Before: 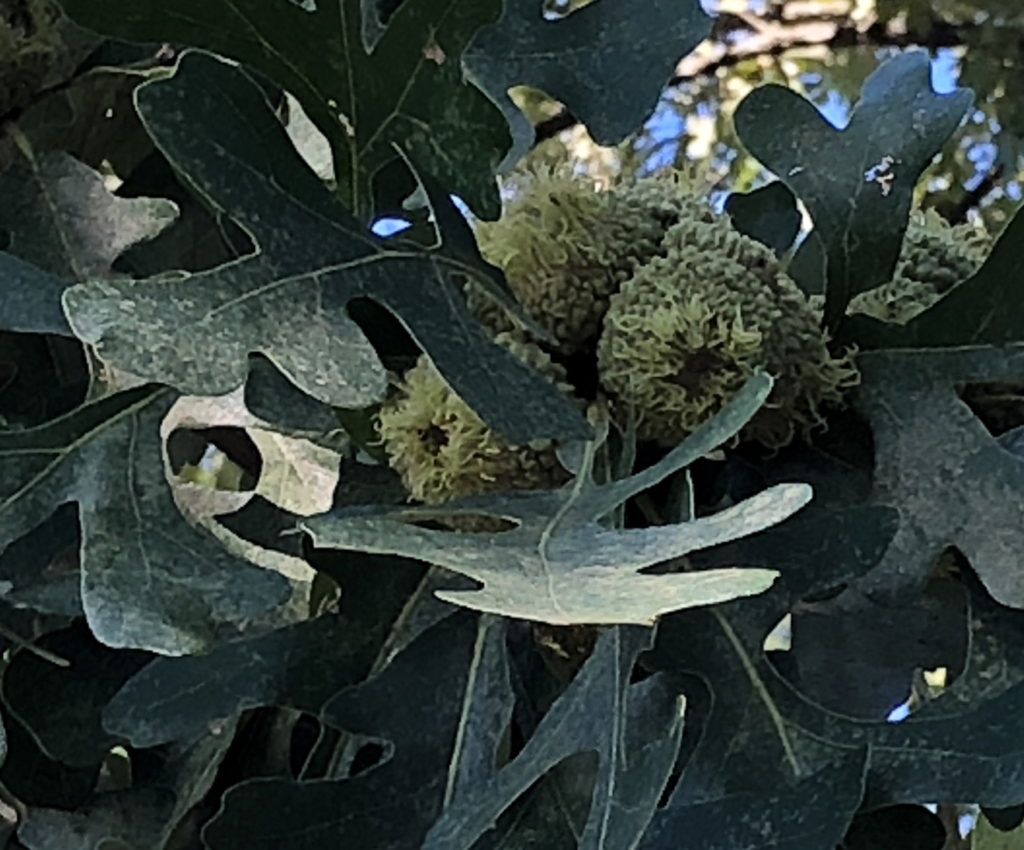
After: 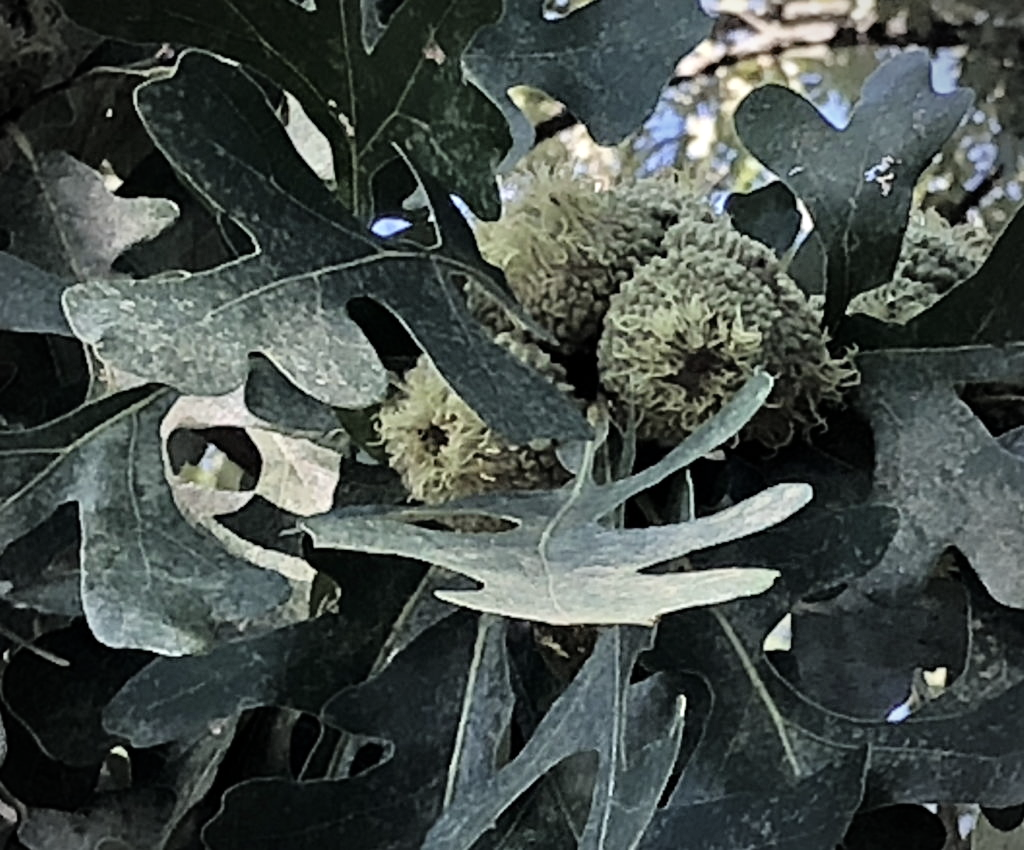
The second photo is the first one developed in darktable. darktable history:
vignetting: on, module defaults
contrast brightness saturation: contrast 0.1, saturation -0.36
tone equalizer: -7 EV 0.15 EV, -6 EV 0.6 EV, -5 EV 1.15 EV, -4 EV 1.33 EV, -3 EV 1.15 EV, -2 EV 0.6 EV, -1 EV 0.15 EV, mask exposure compensation -0.5 EV
